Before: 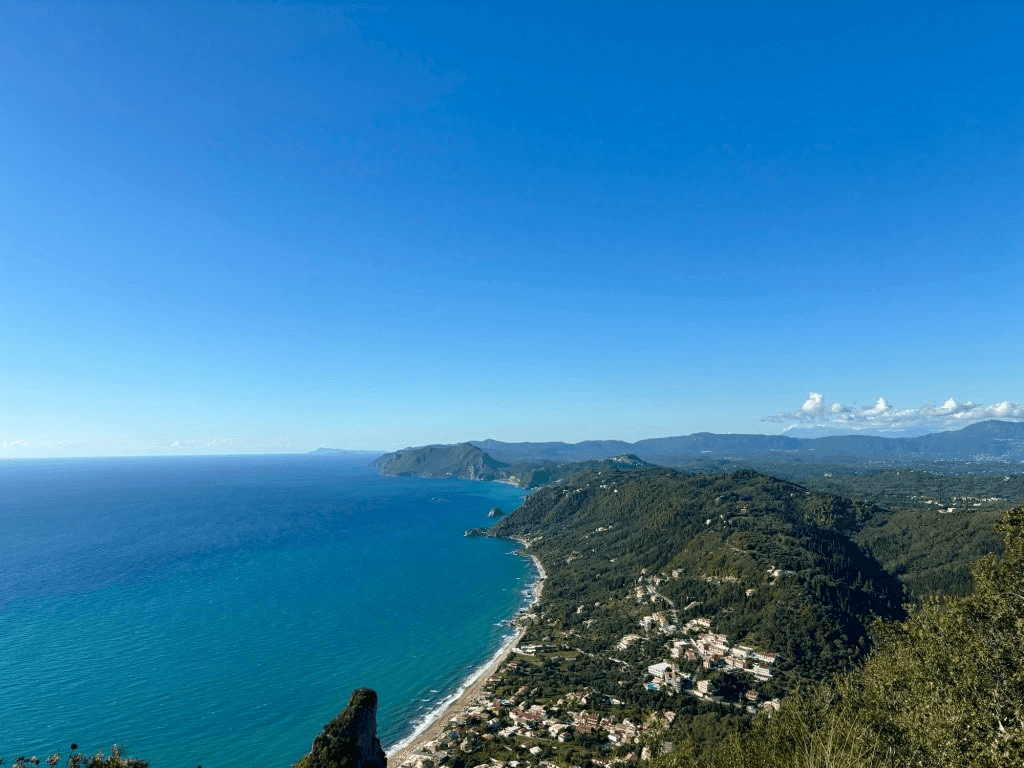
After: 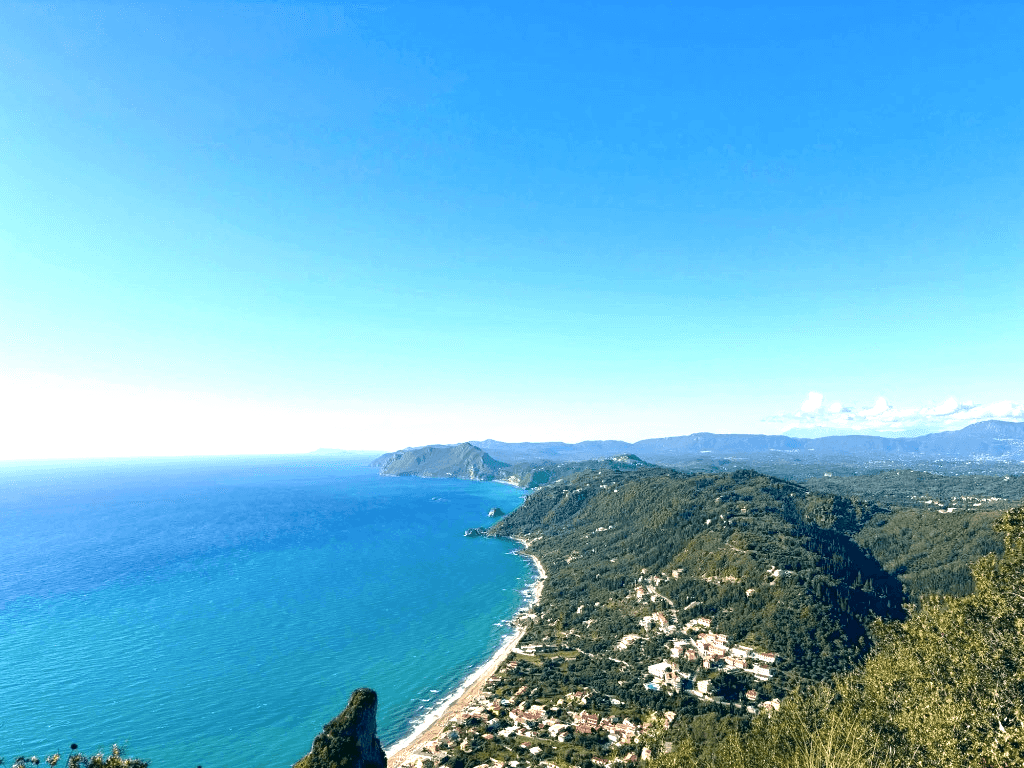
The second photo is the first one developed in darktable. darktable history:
exposure: black level correction 0, exposure 1.2 EV, compensate highlight preservation false
color correction: highlights a* 5.38, highlights b* 5.3, shadows a* -4.26, shadows b* -5.11
